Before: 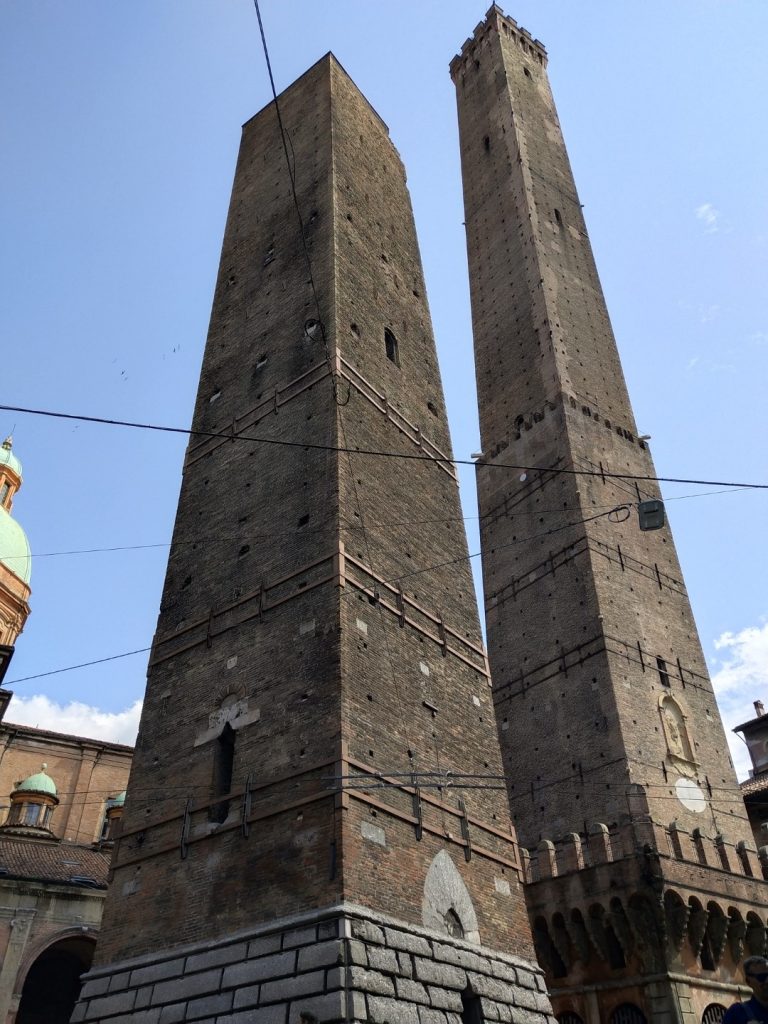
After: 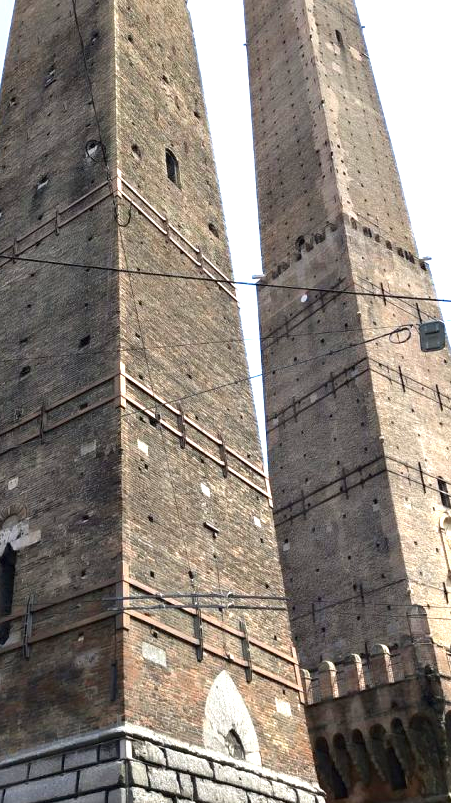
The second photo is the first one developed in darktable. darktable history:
exposure: black level correction 0, exposure 1.467 EV, compensate exposure bias true, compensate highlight preservation false
crop and rotate: left 28.564%, top 17.497%, right 12.7%, bottom 4.047%
